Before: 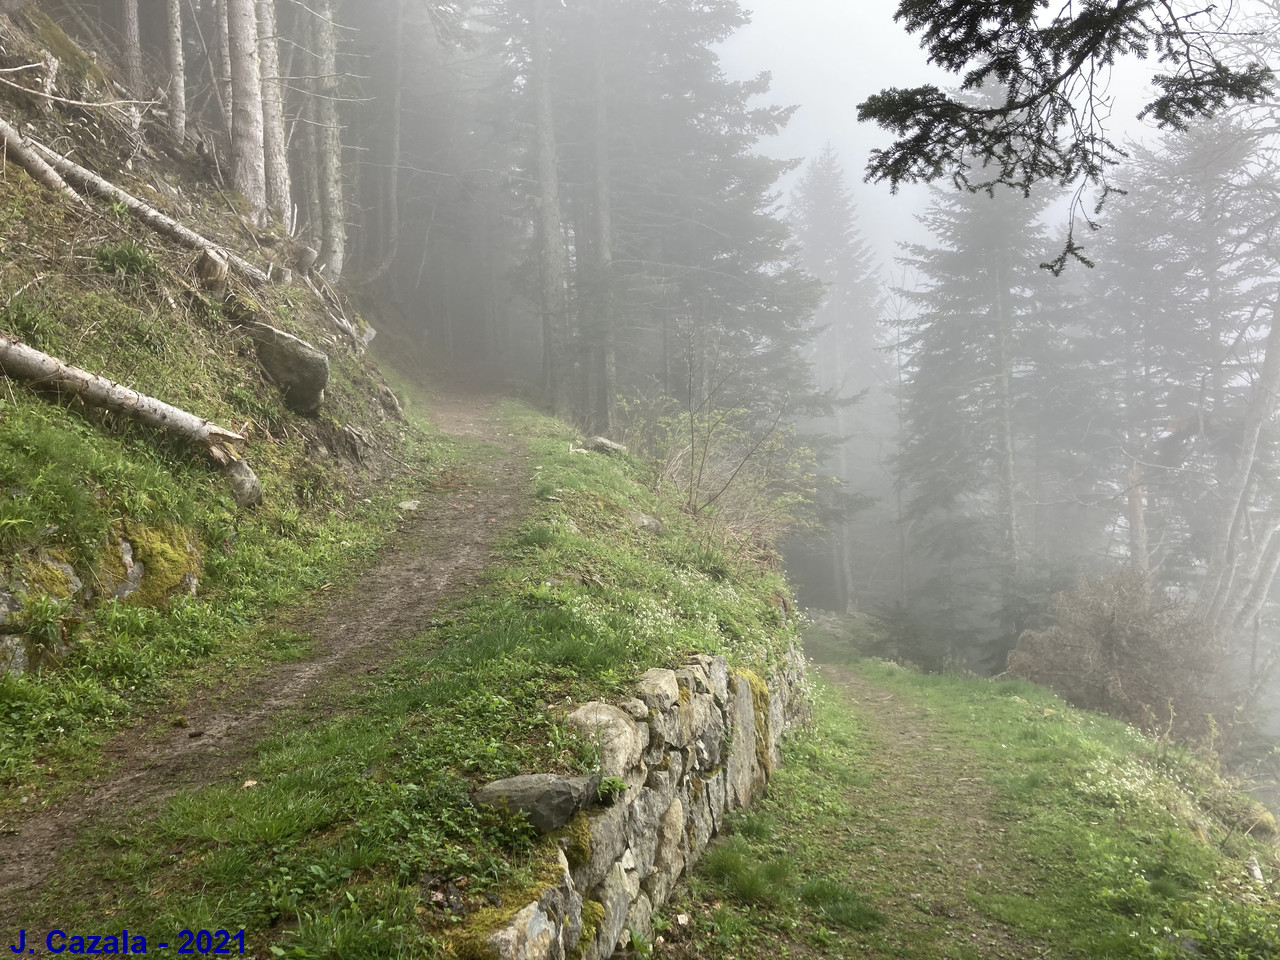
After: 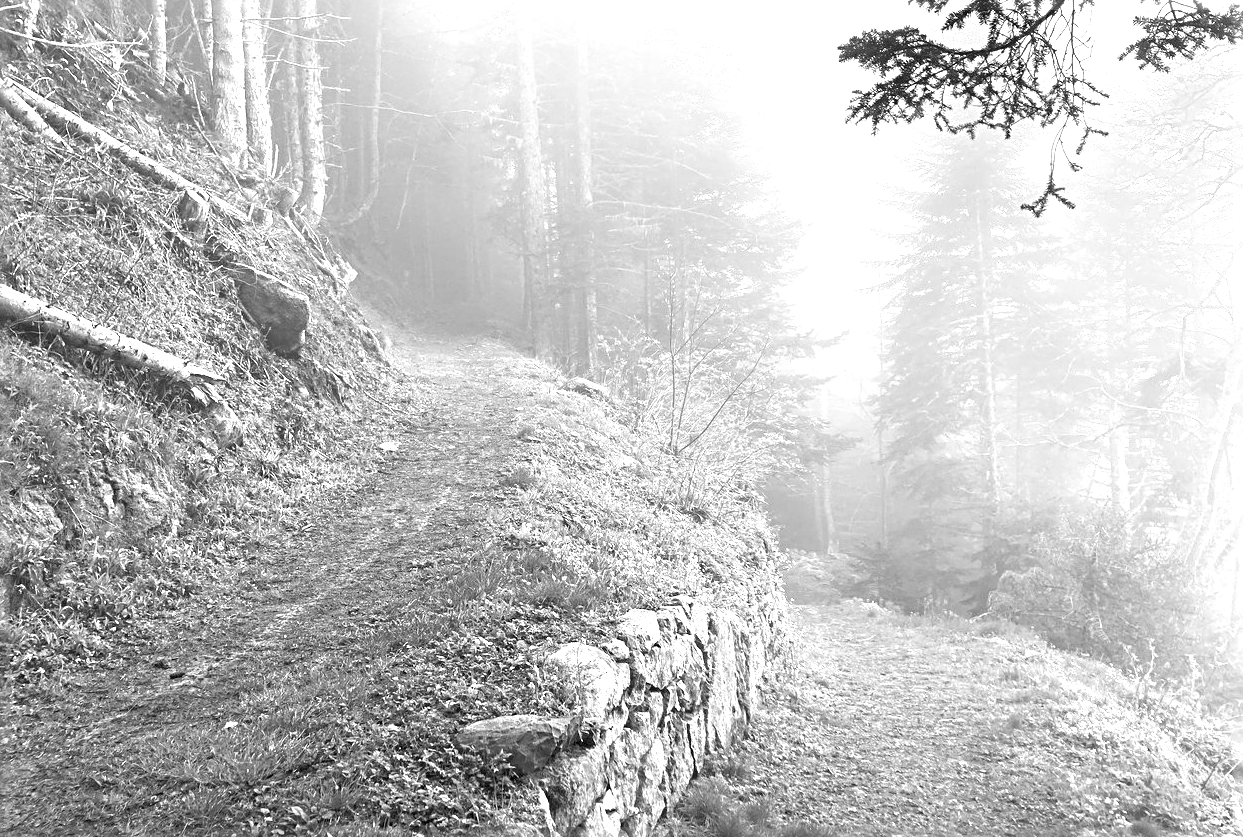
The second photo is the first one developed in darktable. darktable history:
exposure: black level correction 0, exposure 1.2 EV, compensate exposure bias true, compensate highlight preservation false
crop: left 1.507%, top 6.147%, right 1.379%, bottom 6.637%
sharpen: radius 4
monochrome: on, module defaults
